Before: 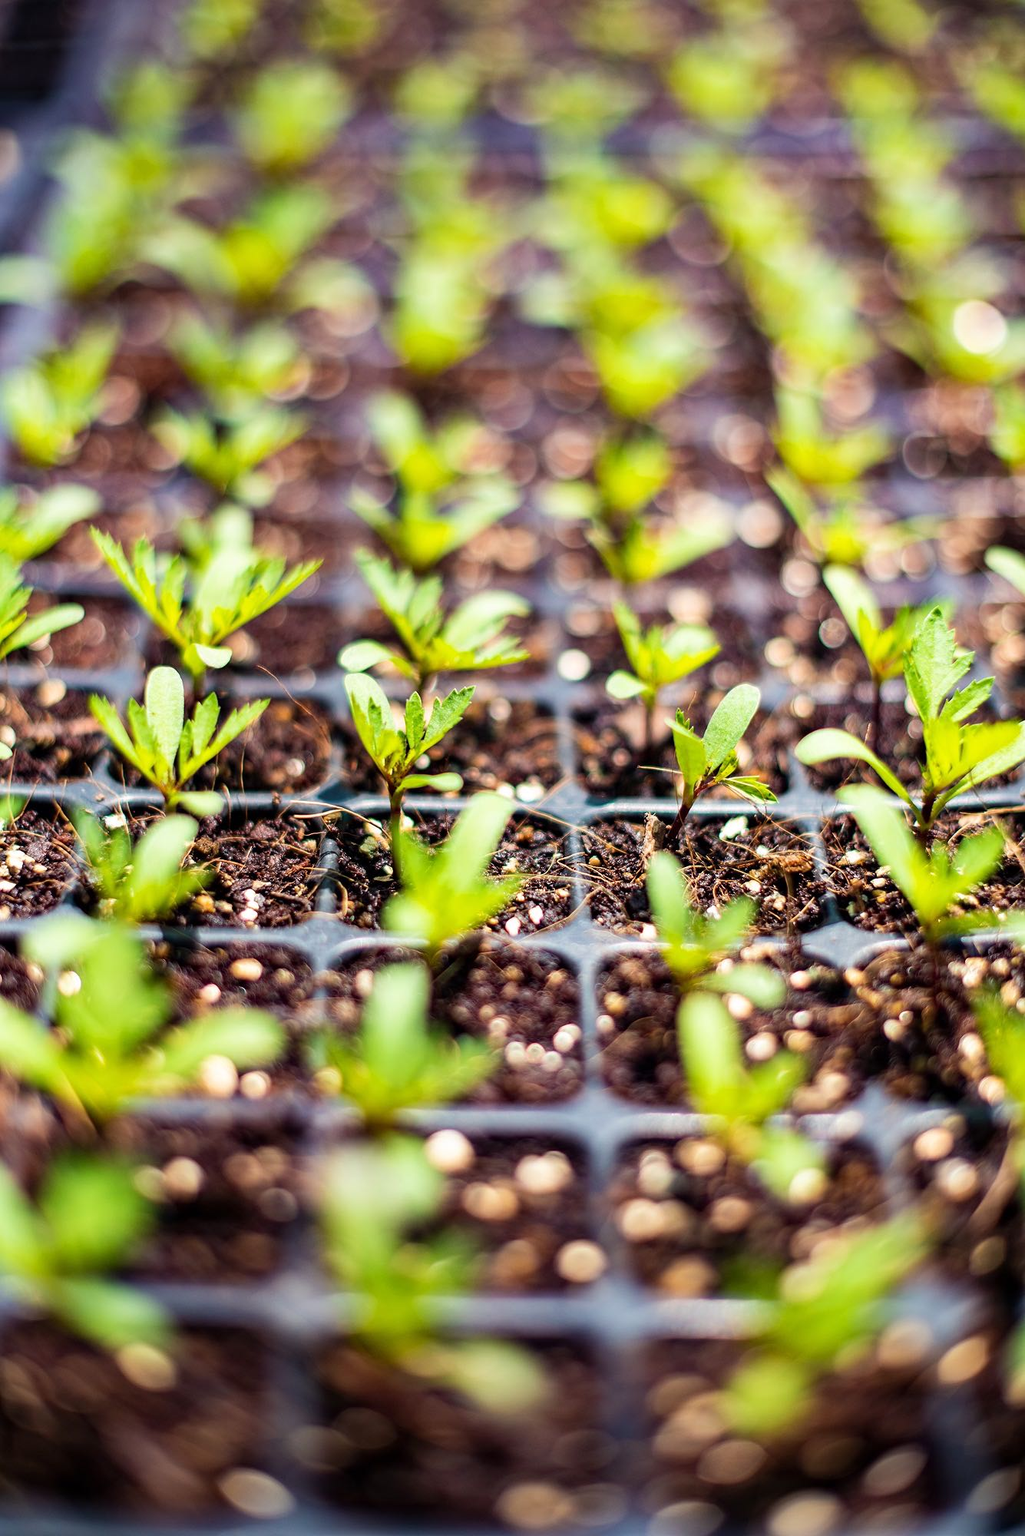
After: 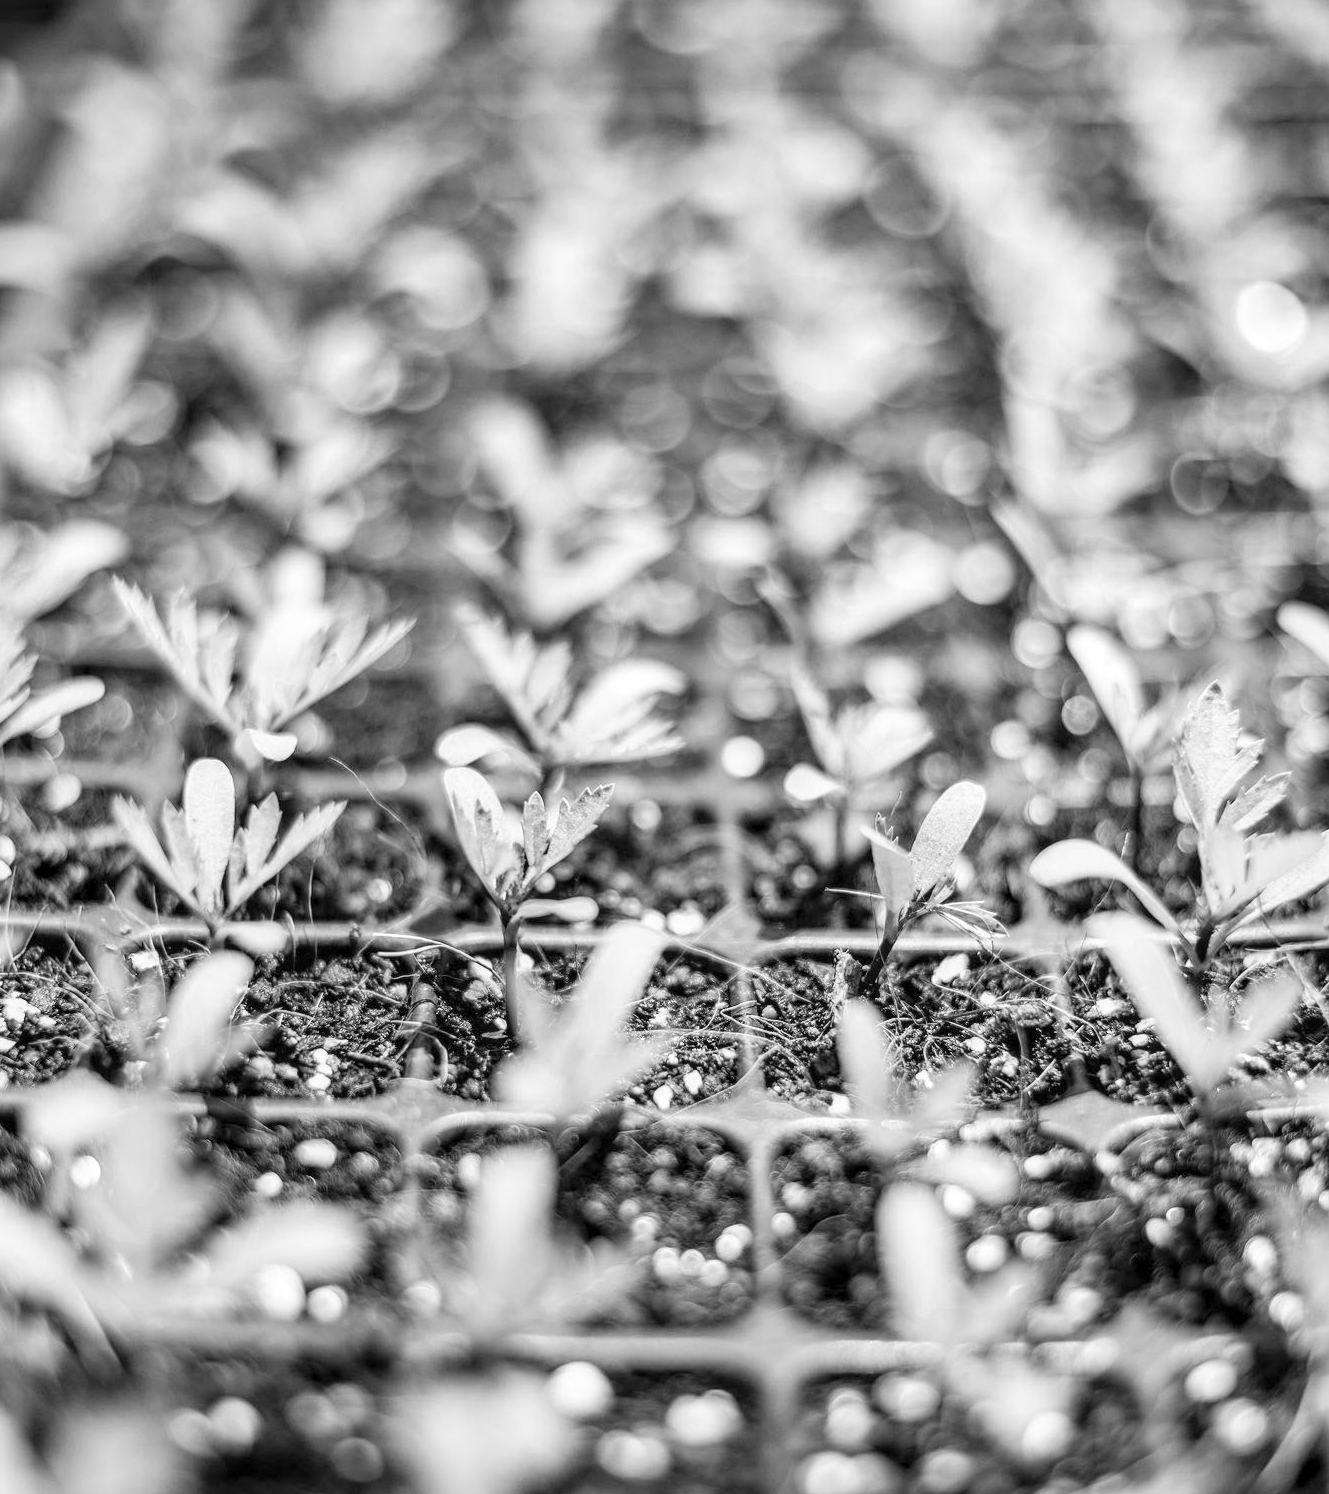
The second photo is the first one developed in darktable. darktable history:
crop: left 0.387%, top 5.469%, bottom 19.809%
contrast brightness saturation: contrast 0.07, brightness 0.18, saturation 0.4
local contrast: on, module defaults
monochrome: a 32, b 64, size 2.3
